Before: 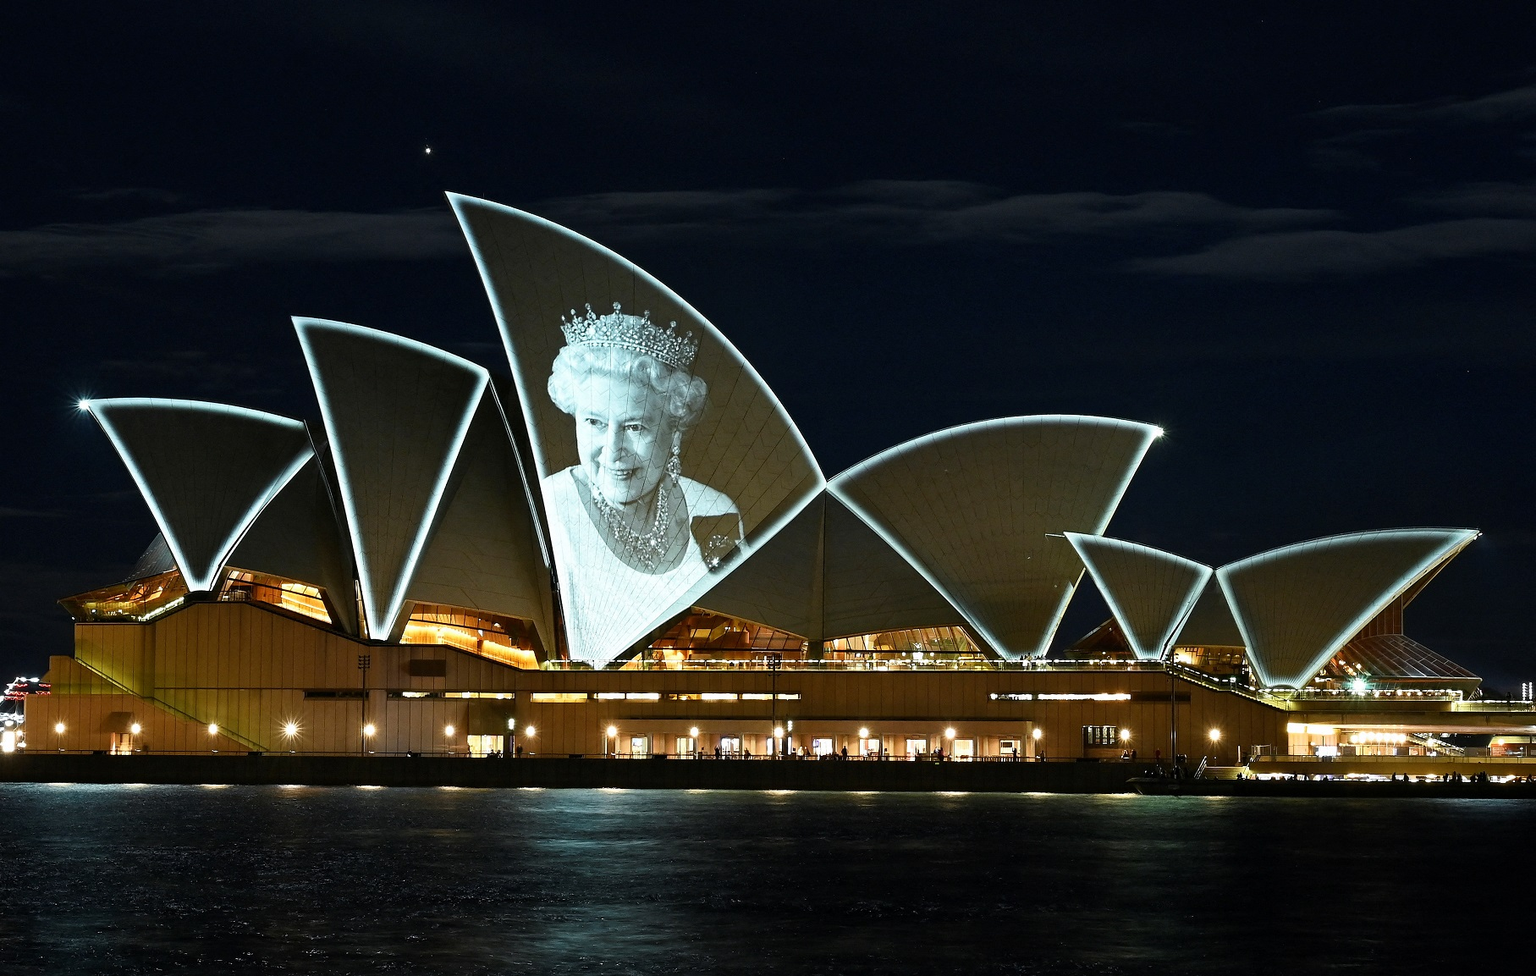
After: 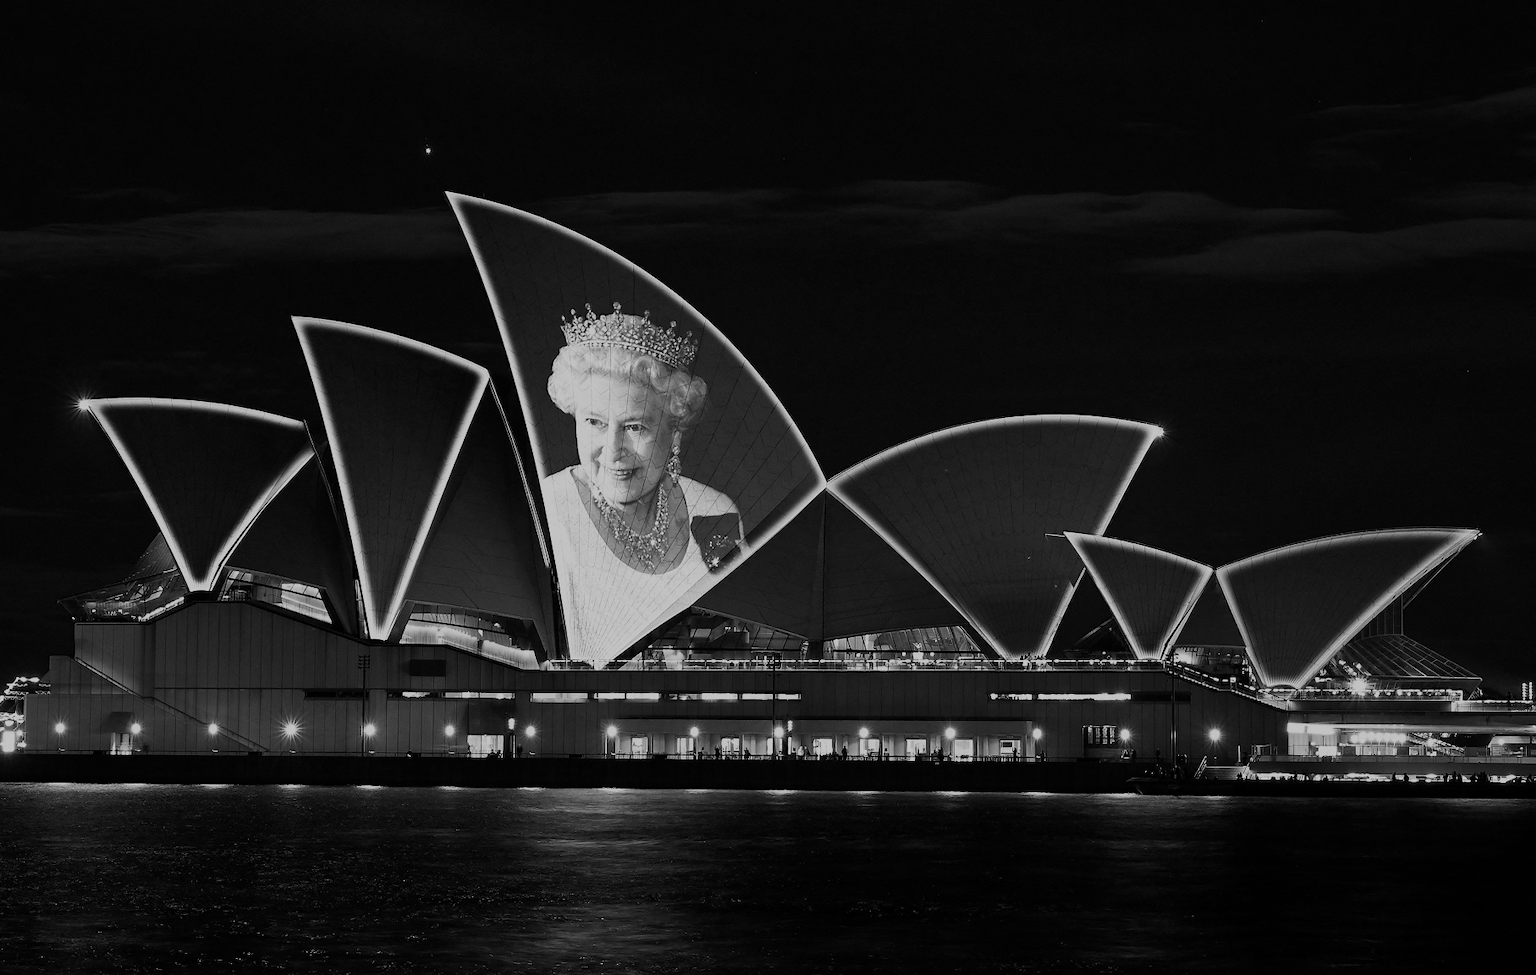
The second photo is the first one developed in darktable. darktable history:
exposure: black level correction 0, exposure -0.835 EV, compensate exposure bias true, compensate highlight preservation false
color calibration: output gray [0.22, 0.42, 0.37, 0], illuminant as shot in camera, x 0.358, y 0.373, temperature 4628.91 K
